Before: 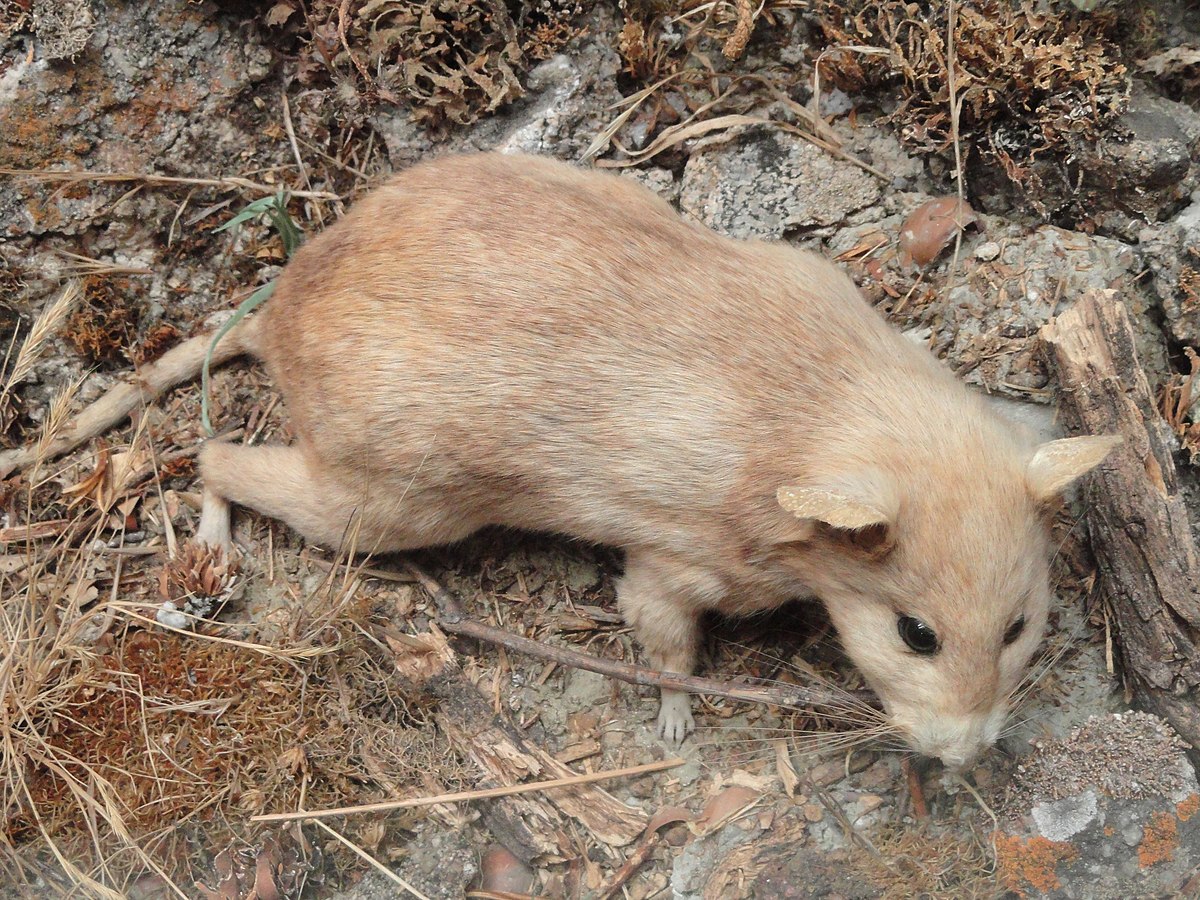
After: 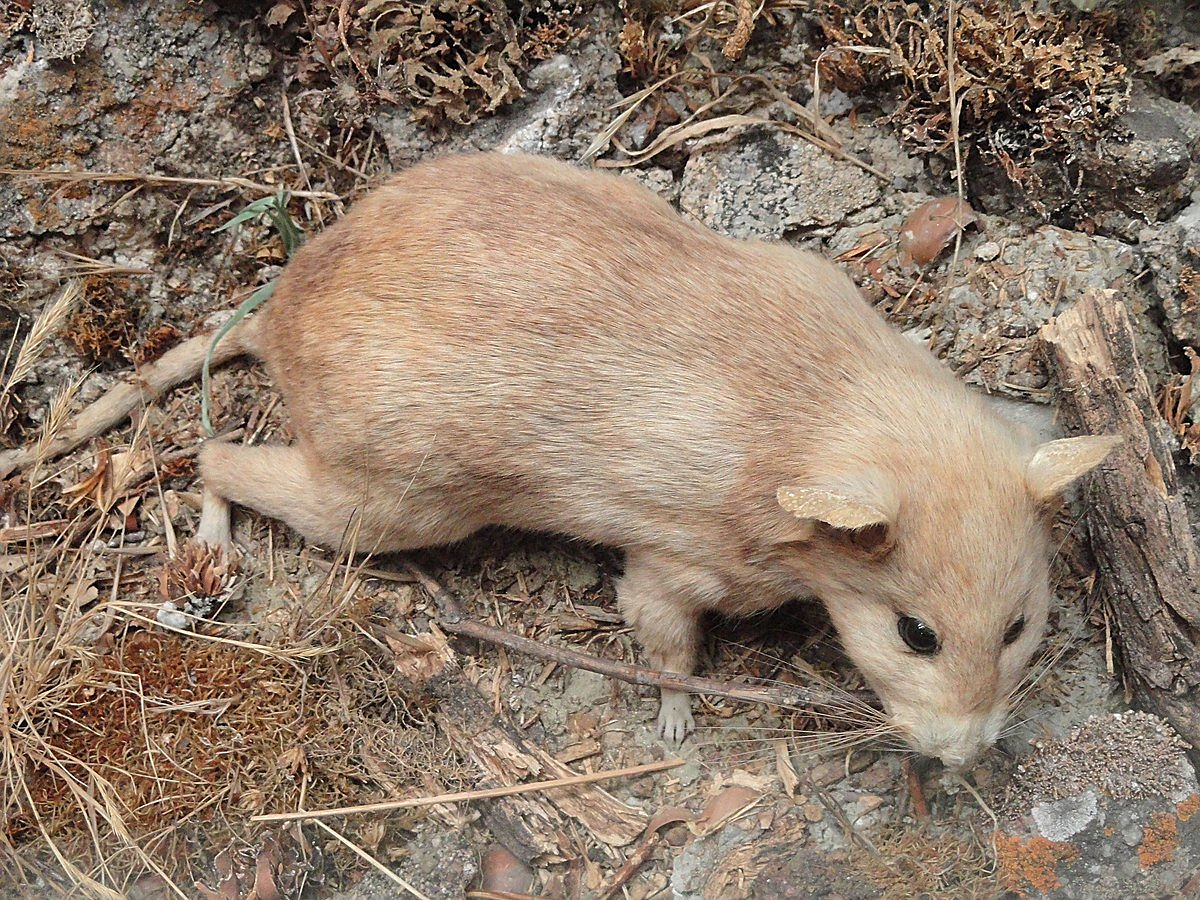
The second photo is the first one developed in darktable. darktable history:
sharpen: on, module defaults
shadows and highlights: shadows 25.37, highlights -26.16
